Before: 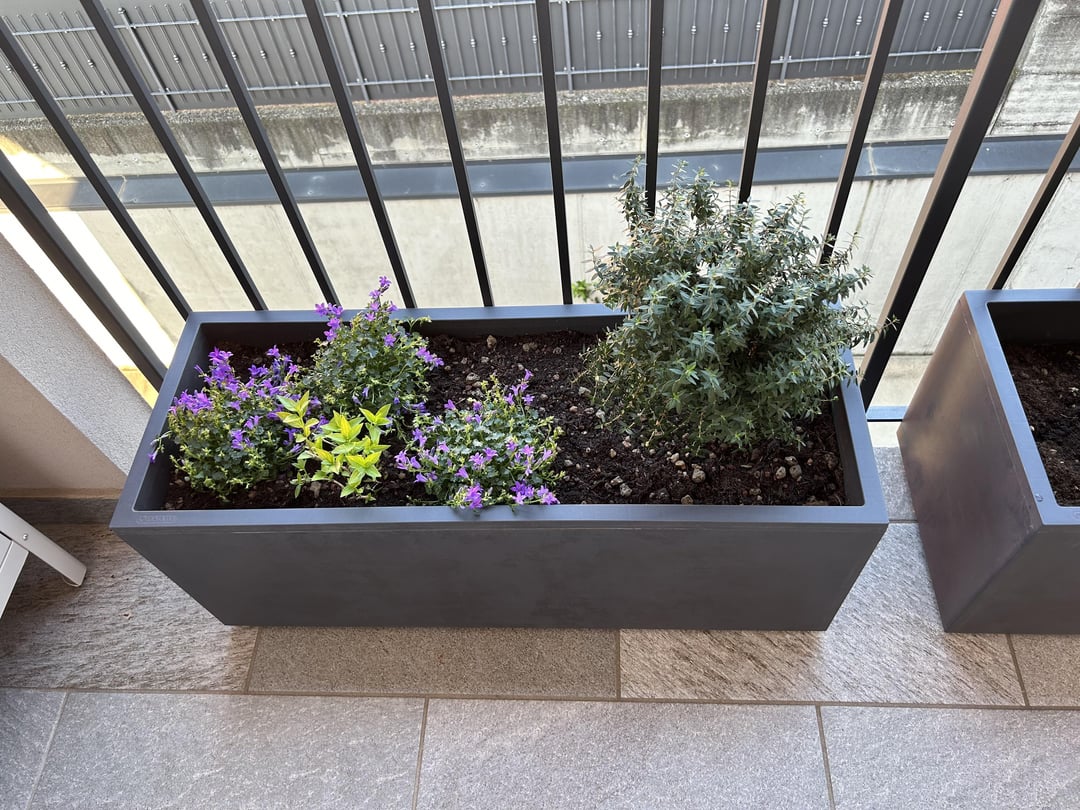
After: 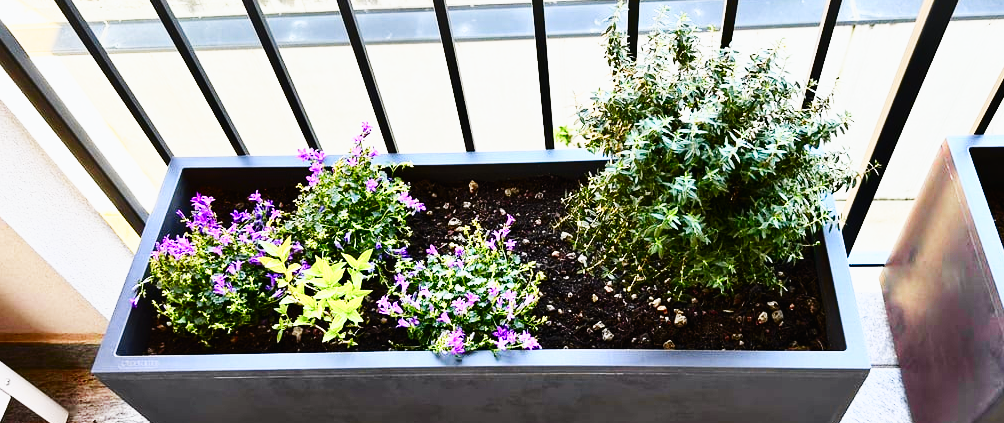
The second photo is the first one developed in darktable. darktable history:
crop: left 1.744%, top 19.225%, right 5.069%, bottom 28.357%
base curve: curves: ch0 [(0, 0.003) (0.001, 0.002) (0.006, 0.004) (0.02, 0.022) (0.048, 0.086) (0.094, 0.234) (0.162, 0.431) (0.258, 0.629) (0.385, 0.8) (0.548, 0.918) (0.751, 0.988) (1, 1)], preserve colors none
color balance rgb: shadows lift › luminance -10%, shadows lift › chroma 1%, shadows lift › hue 113°, power › luminance -15%, highlights gain › chroma 0.2%, highlights gain › hue 333°, global offset › luminance 0.5%, perceptual saturation grading › global saturation 20%, perceptual saturation grading › highlights -50%, perceptual saturation grading › shadows 25%, contrast -10%
tone curve: curves: ch0 [(0, 0) (0.187, 0.12) (0.384, 0.363) (0.618, 0.698) (0.754, 0.857) (0.875, 0.956) (1, 0.987)]; ch1 [(0, 0) (0.402, 0.36) (0.476, 0.466) (0.501, 0.501) (0.518, 0.514) (0.564, 0.608) (0.614, 0.664) (0.692, 0.744) (1, 1)]; ch2 [(0, 0) (0.435, 0.412) (0.483, 0.481) (0.503, 0.503) (0.522, 0.535) (0.563, 0.601) (0.627, 0.699) (0.699, 0.753) (0.997, 0.858)], color space Lab, independent channels
